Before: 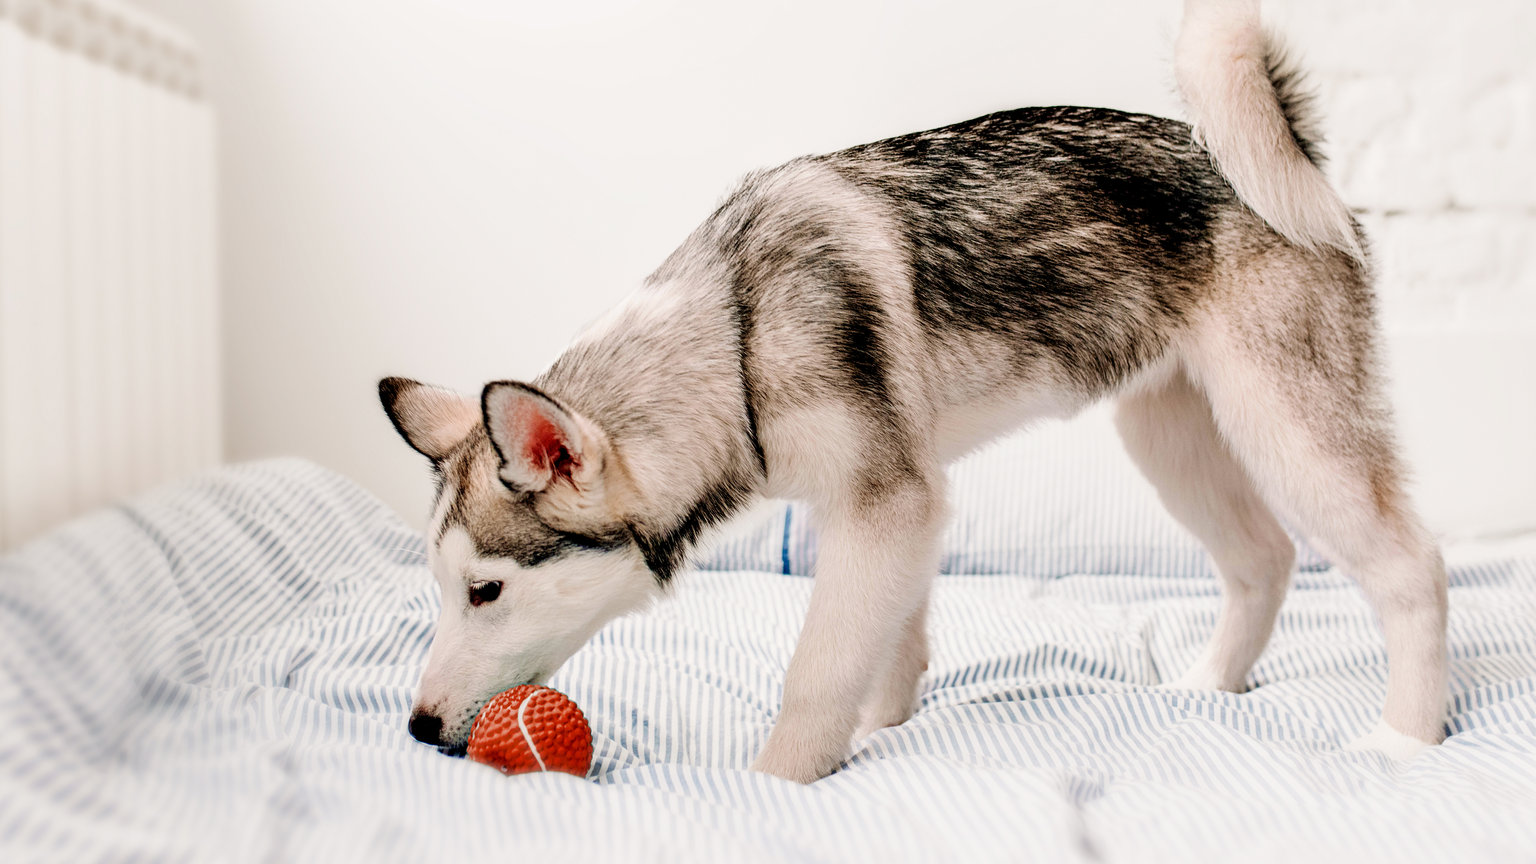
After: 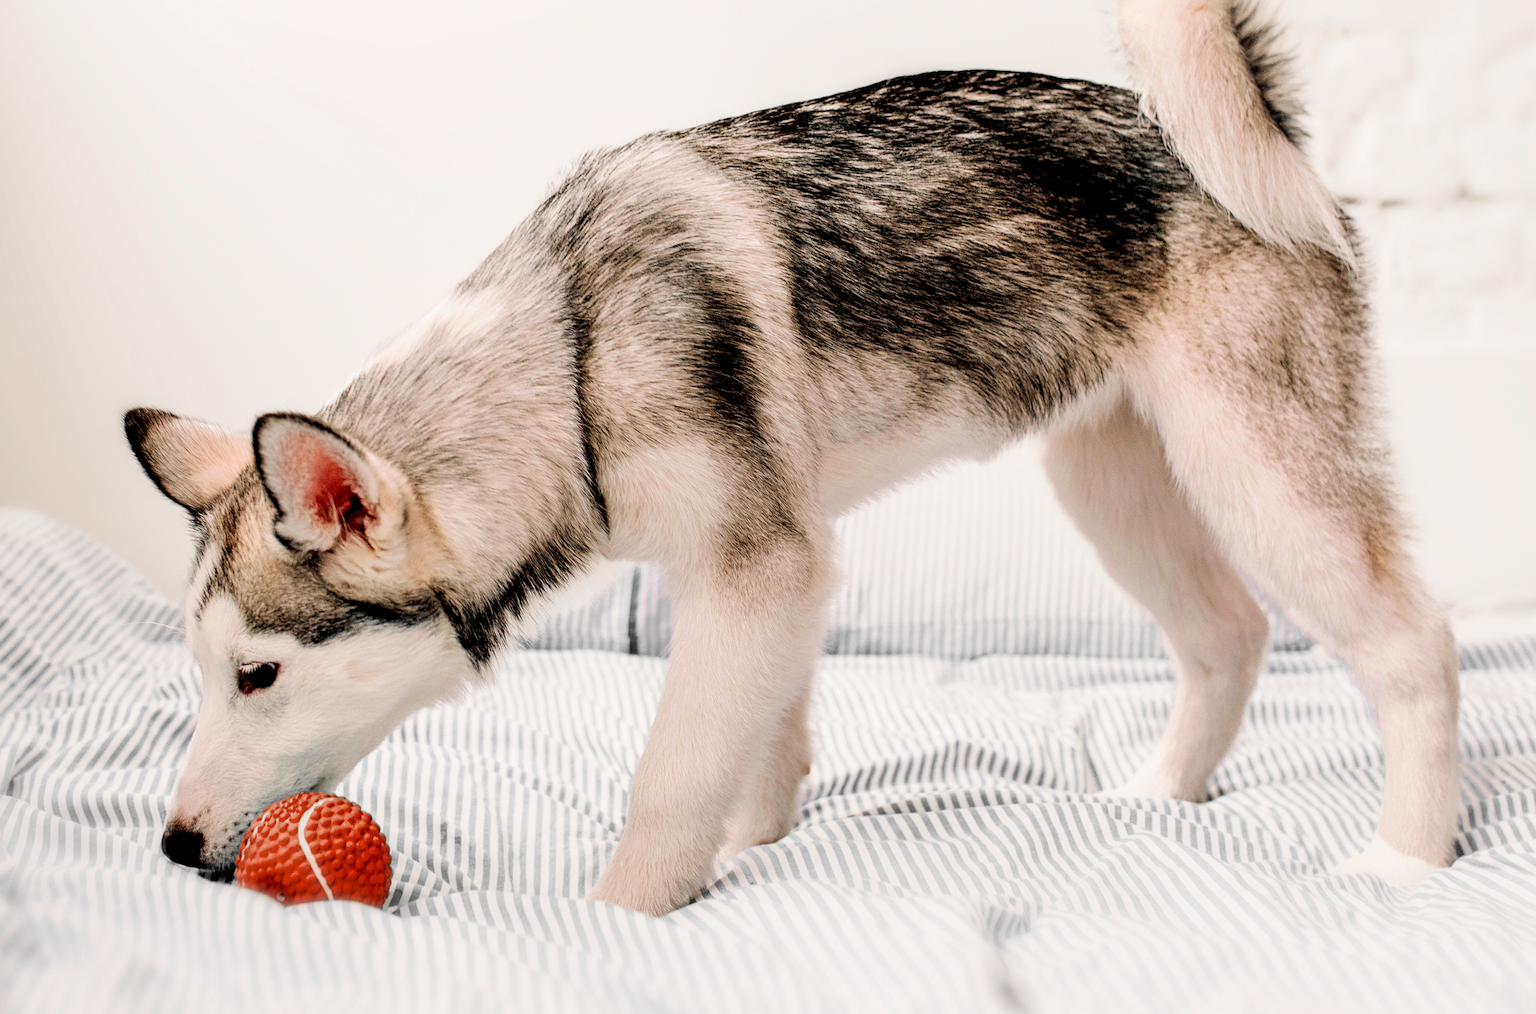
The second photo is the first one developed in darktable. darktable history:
crop and rotate: left 18.197%, top 5.897%, right 1.696%
velvia: on, module defaults
color zones: curves: ch0 [(0, 0.447) (0.184, 0.543) (0.323, 0.476) (0.429, 0.445) (0.571, 0.443) (0.714, 0.451) (0.857, 0.452) (1, 0.447)]; ch1 [(0, 0.464) (0.176, 0.46) (0.287, 0.177) (0.429, 0.002) (0.571, 0) (0.714, 0) (0.857, 0) (1, 0.464)]
